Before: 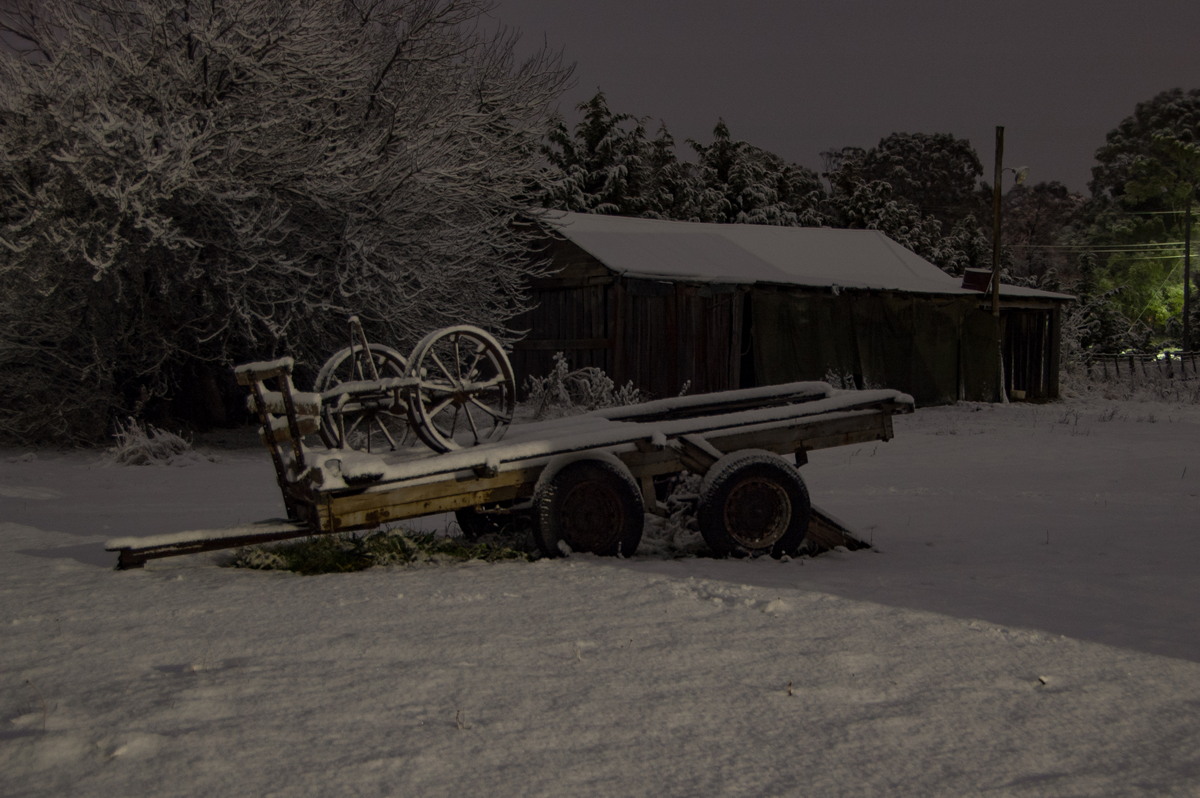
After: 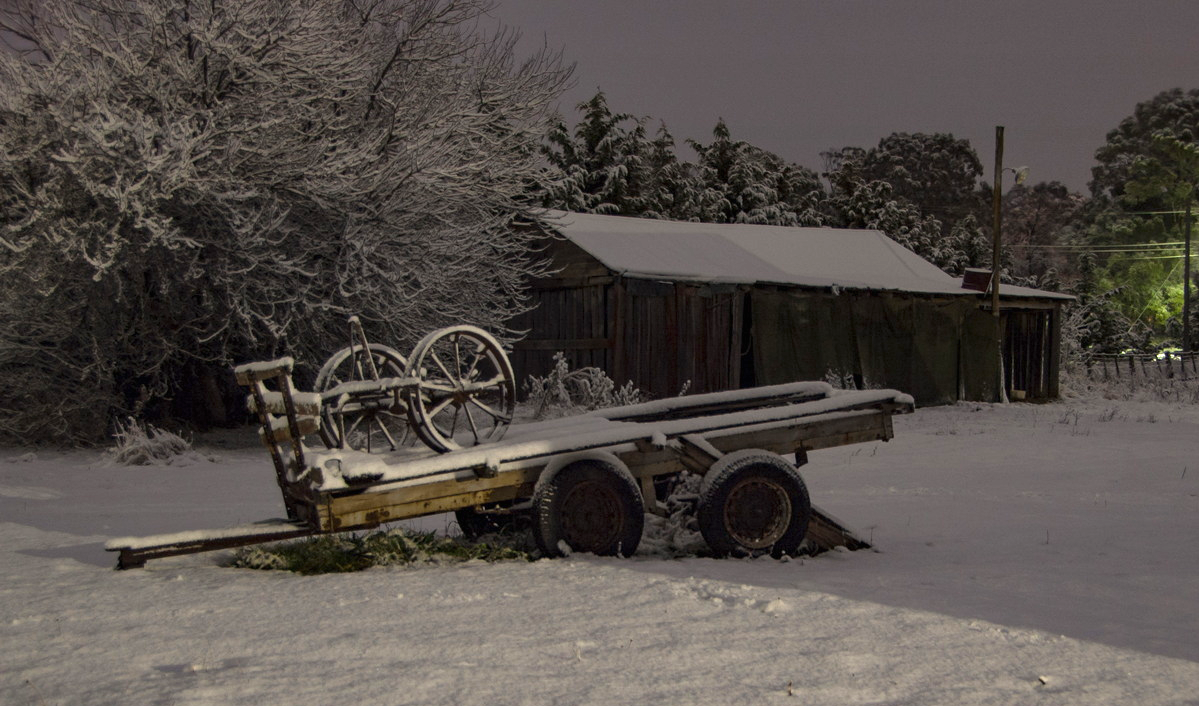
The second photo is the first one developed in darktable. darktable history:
crop and rotate: top 0%, bottom 11.49%
exposure: black level correction 0, exposure 1.2 EV, compensate exposure bias true, compensate highlight preservation false
